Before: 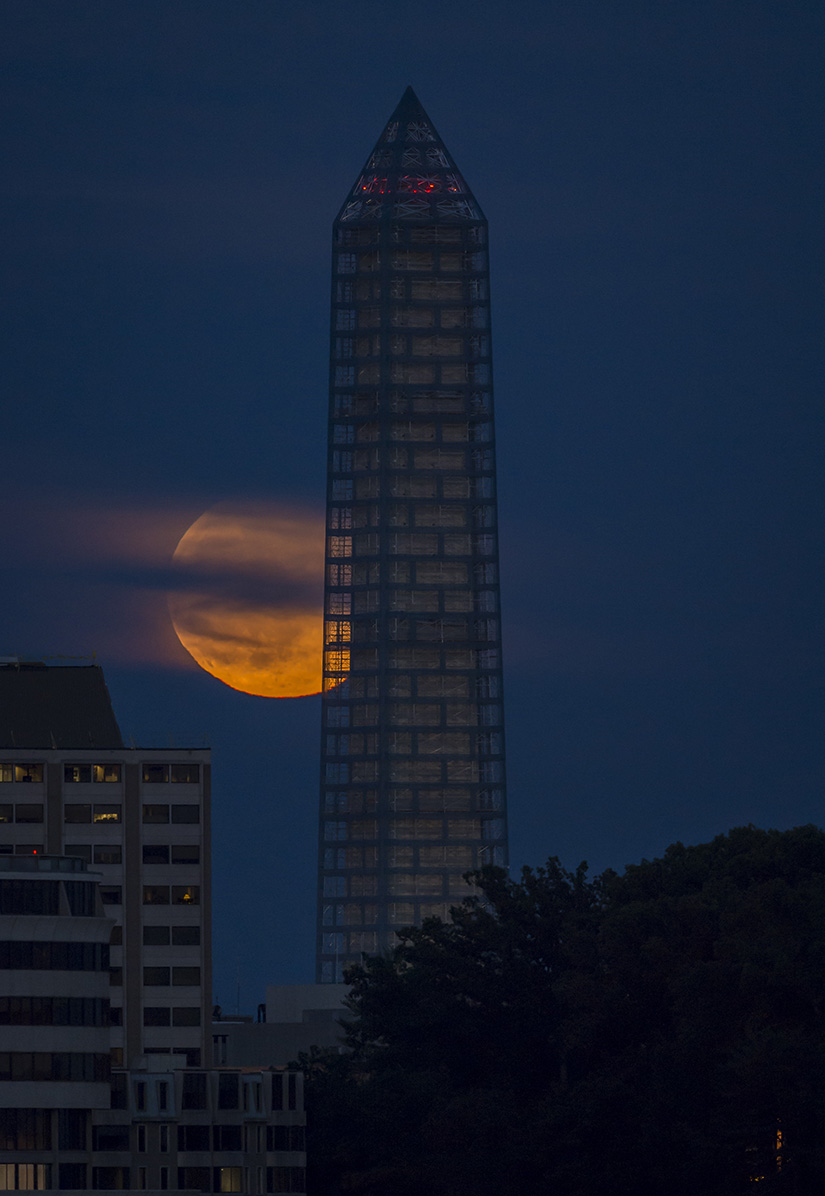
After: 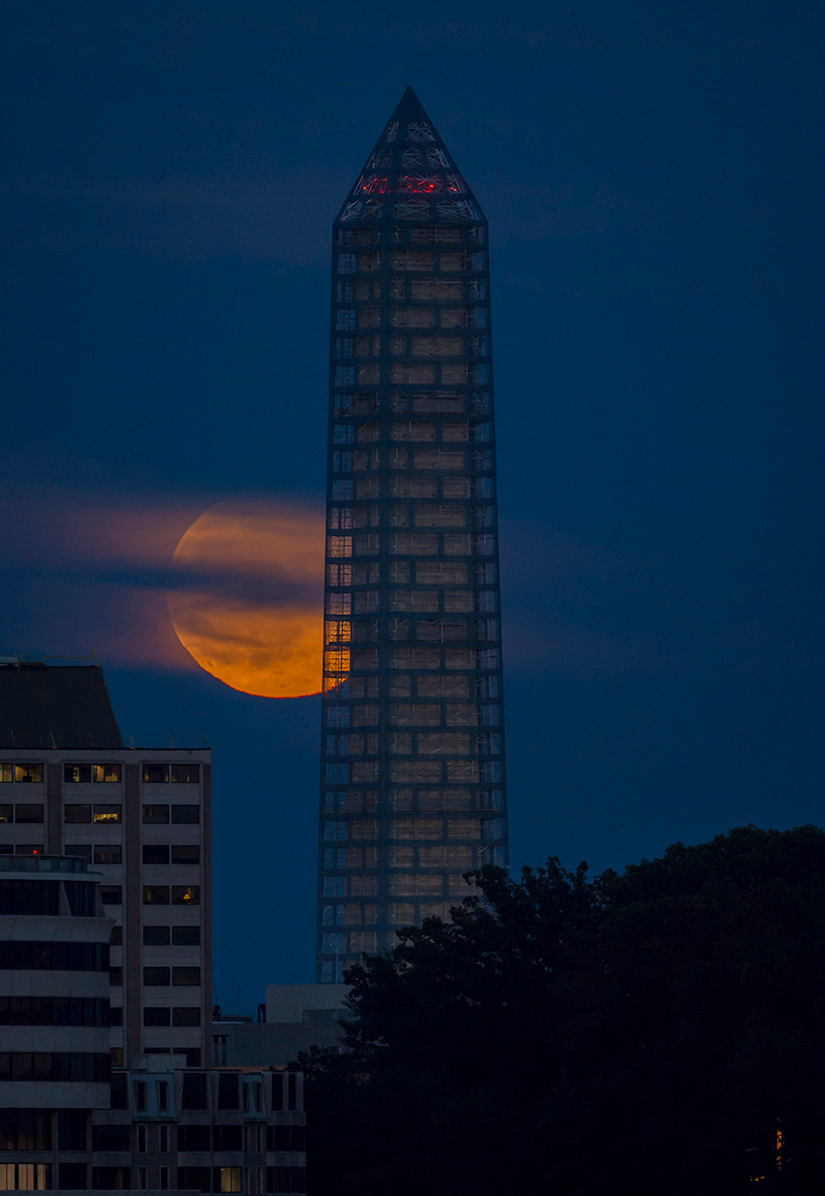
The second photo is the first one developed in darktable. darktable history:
tone equalizer: -8 EV 0.272 EV, -7 EV 0.435 EV, -6 EV 0.402 EV, -5 EV 0.29 EV, -3 EV -0.274 EV, -2 EV -0.441 EV, -1 EV -0.407 EV, +0 EV -0.232 EV, edges refinement/feathering 500, mask exposure compensation -1.57 EV, preserve details no
